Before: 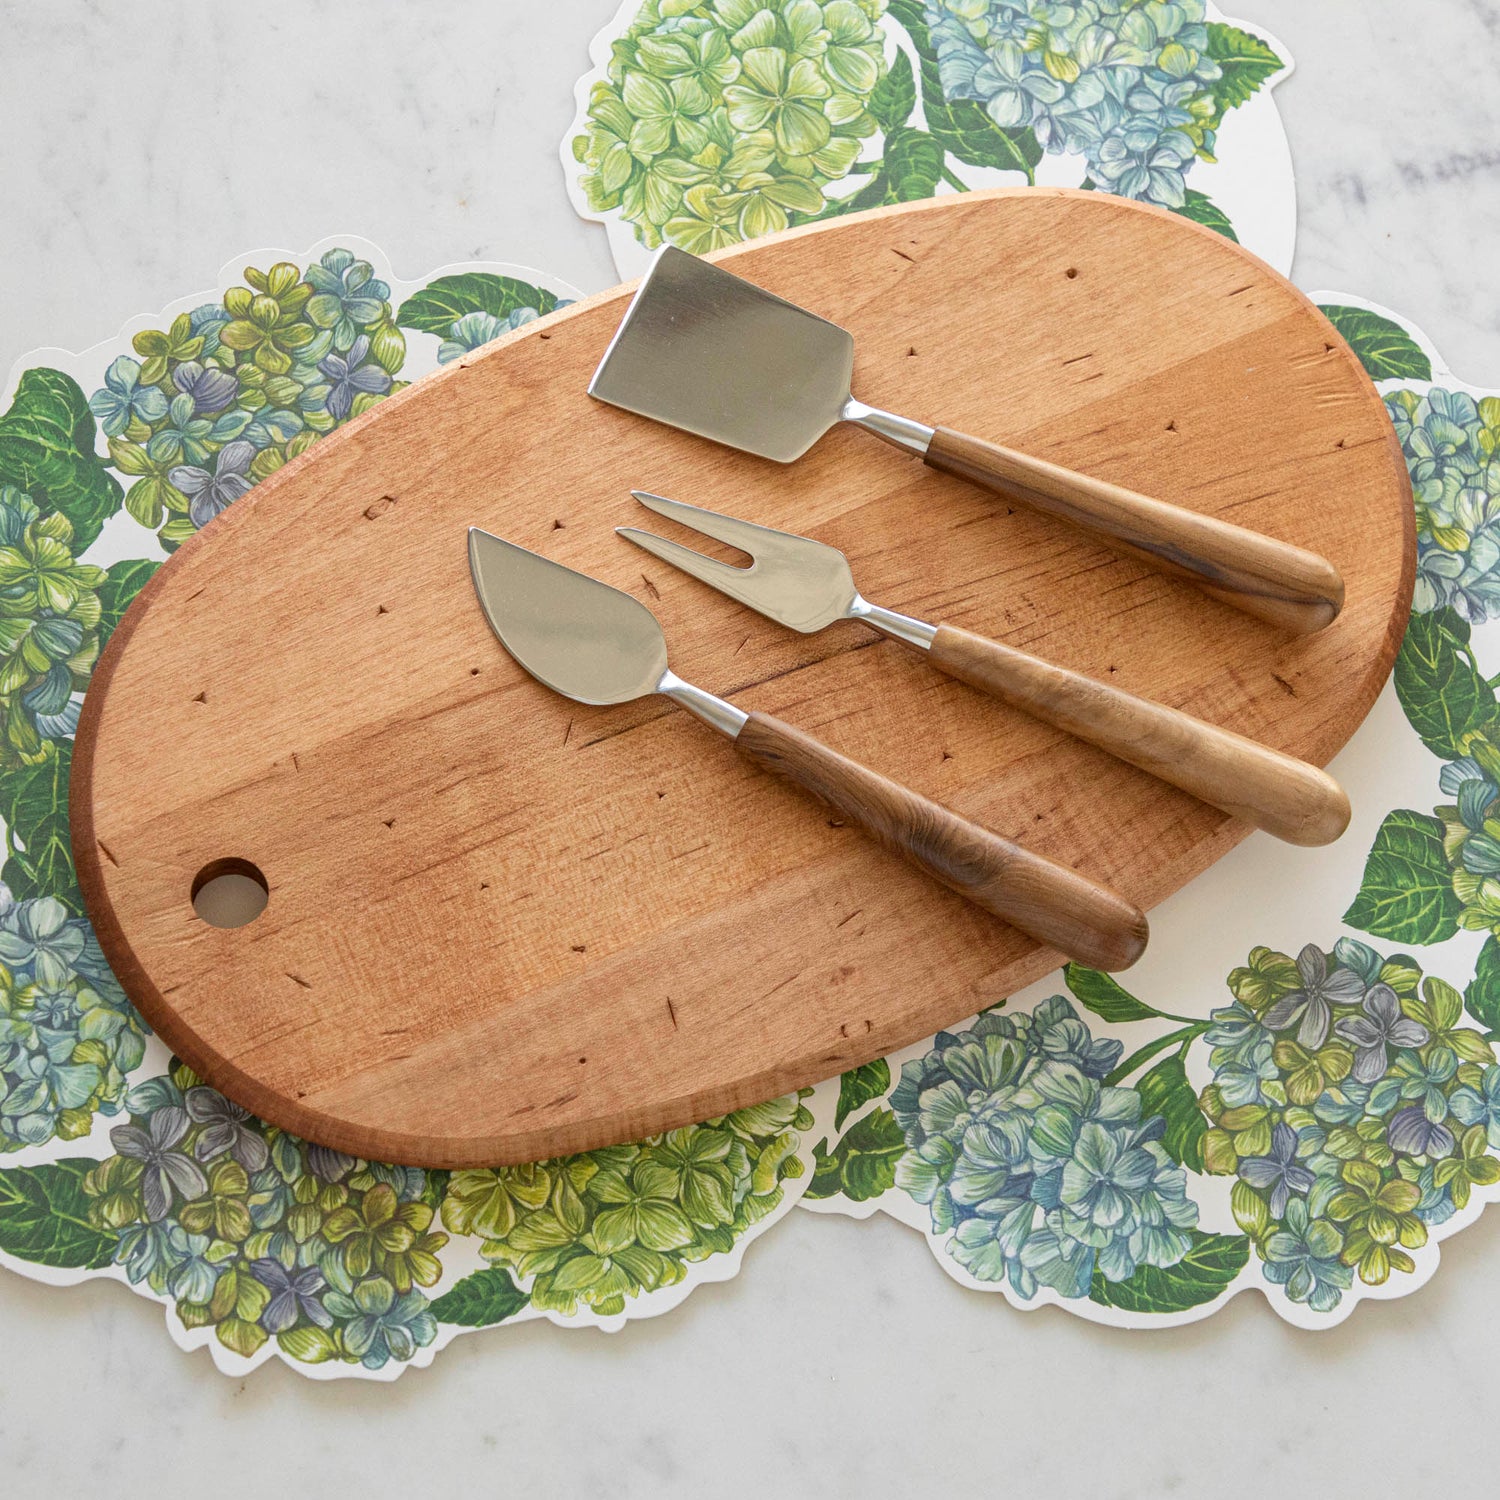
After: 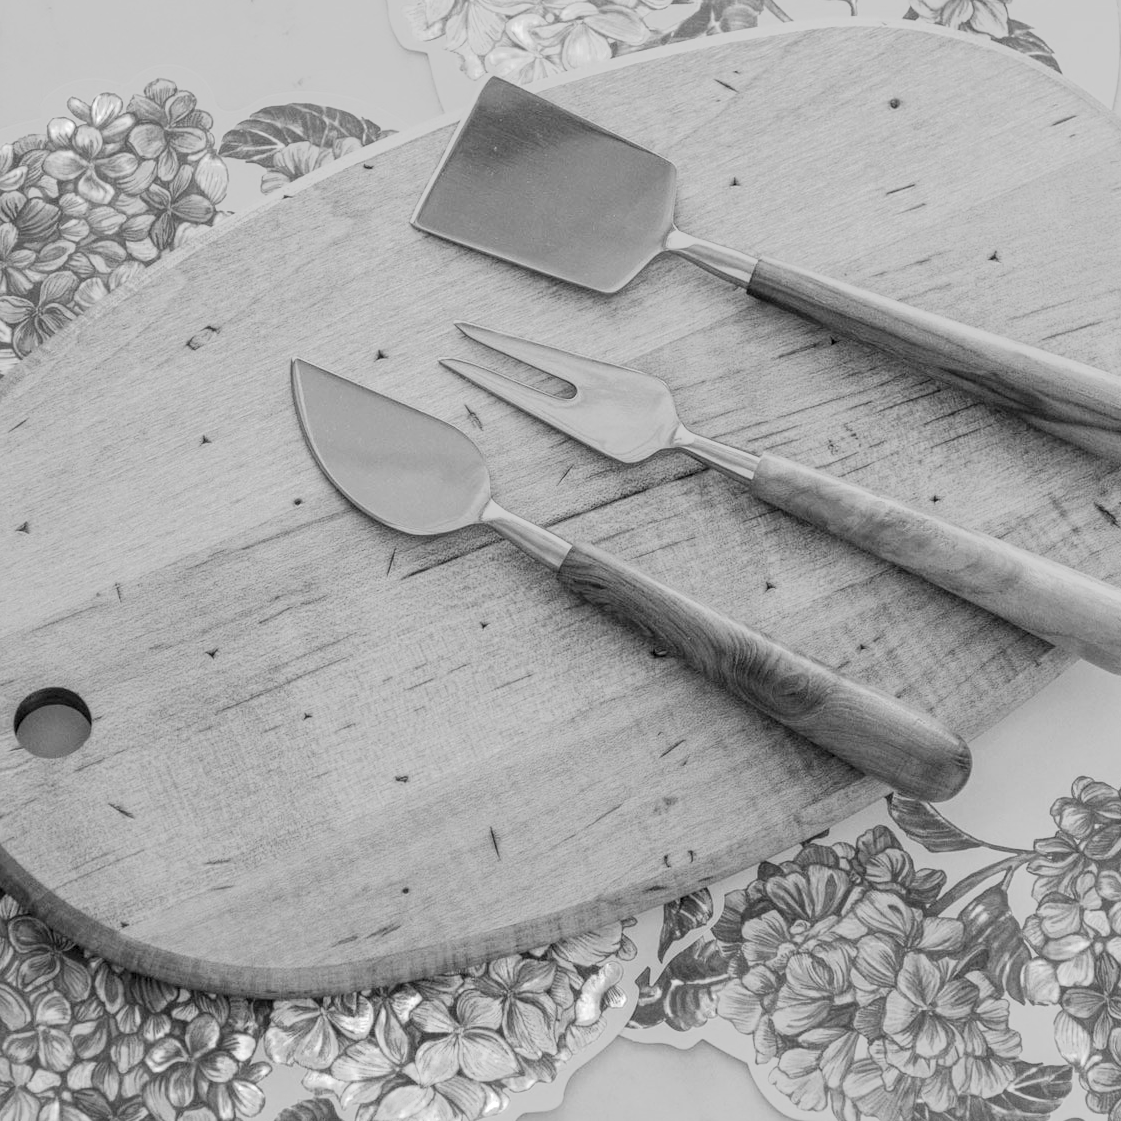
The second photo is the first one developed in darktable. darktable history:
contrast brightness saturation: contrast 0.15, brightness 0.05
color correction: highlights a* -9.35, highlights b* -23.15
base curve: curves: ch0 [(0, 0) (0.088, 0.125) (0.176, 0.251) (0.354, 0.501) (0.613, 0.749) (1, 0.877)], preserve colors none
monochrome: on, module defaults
crop and rotate: left 11.831%, top 11.346%, right 13.429%, bottom 13.899%
white balance: red 0.98, blue 1.61
color zones: curves: ch0 [(0.25, 0.667) (0.758, 0.368)]; ch1 [(0.215, 0.245) (0.761, 0.373)]; ch2 [(0.247, 0.554) (0.761, 0.436)]
local contrast: detail 130%
